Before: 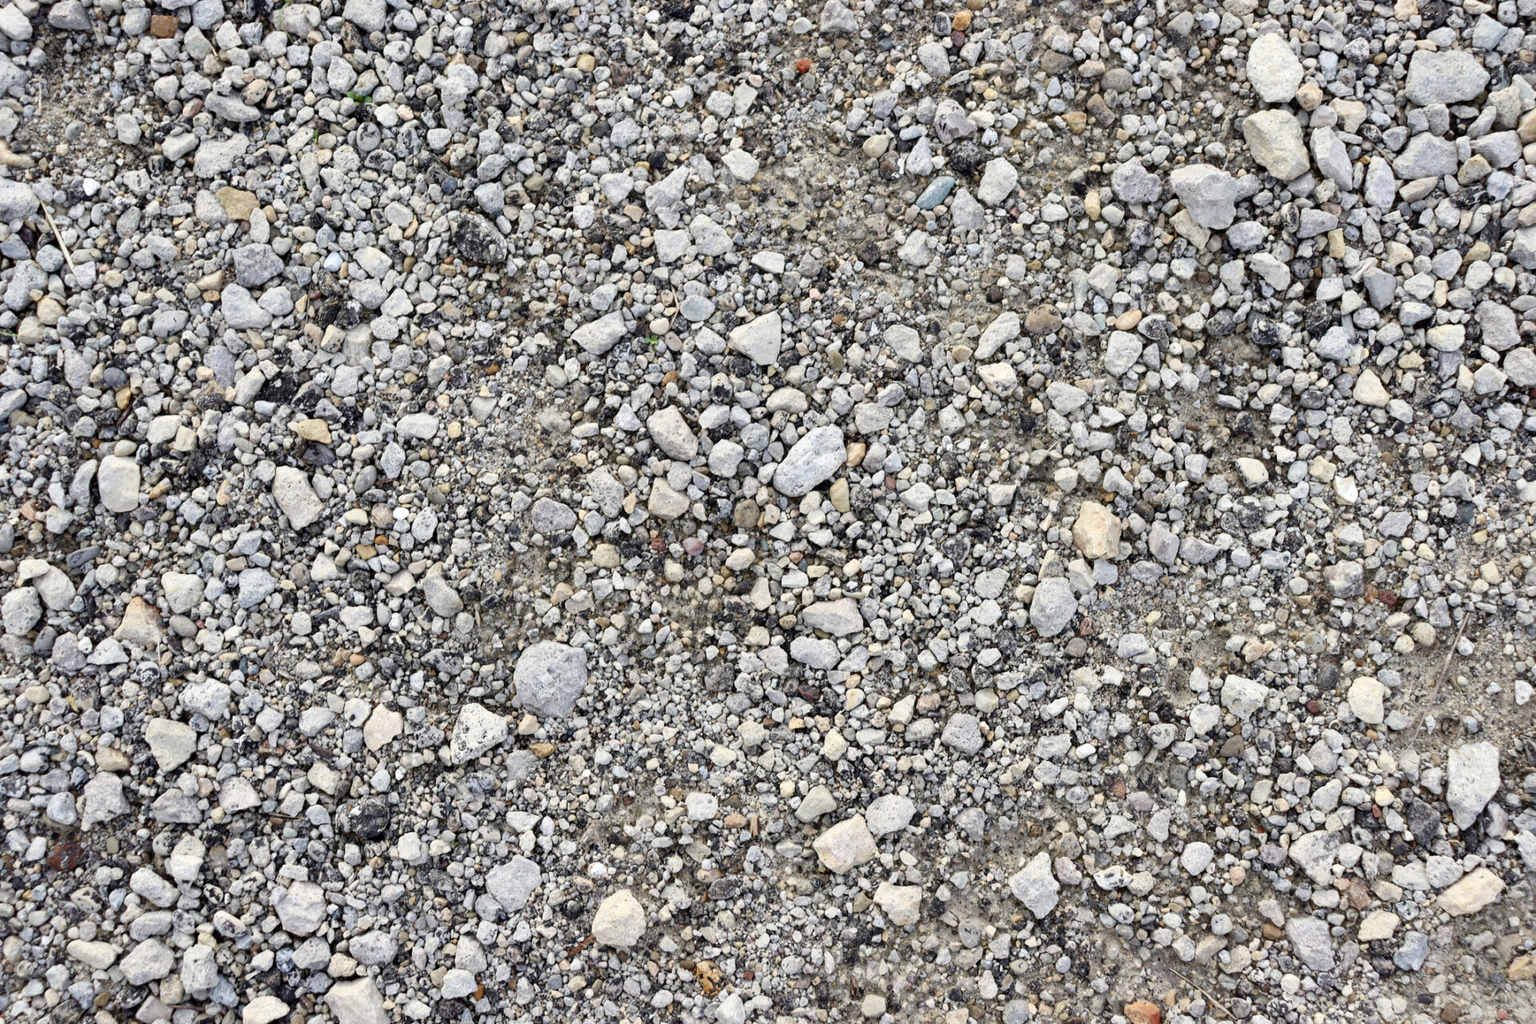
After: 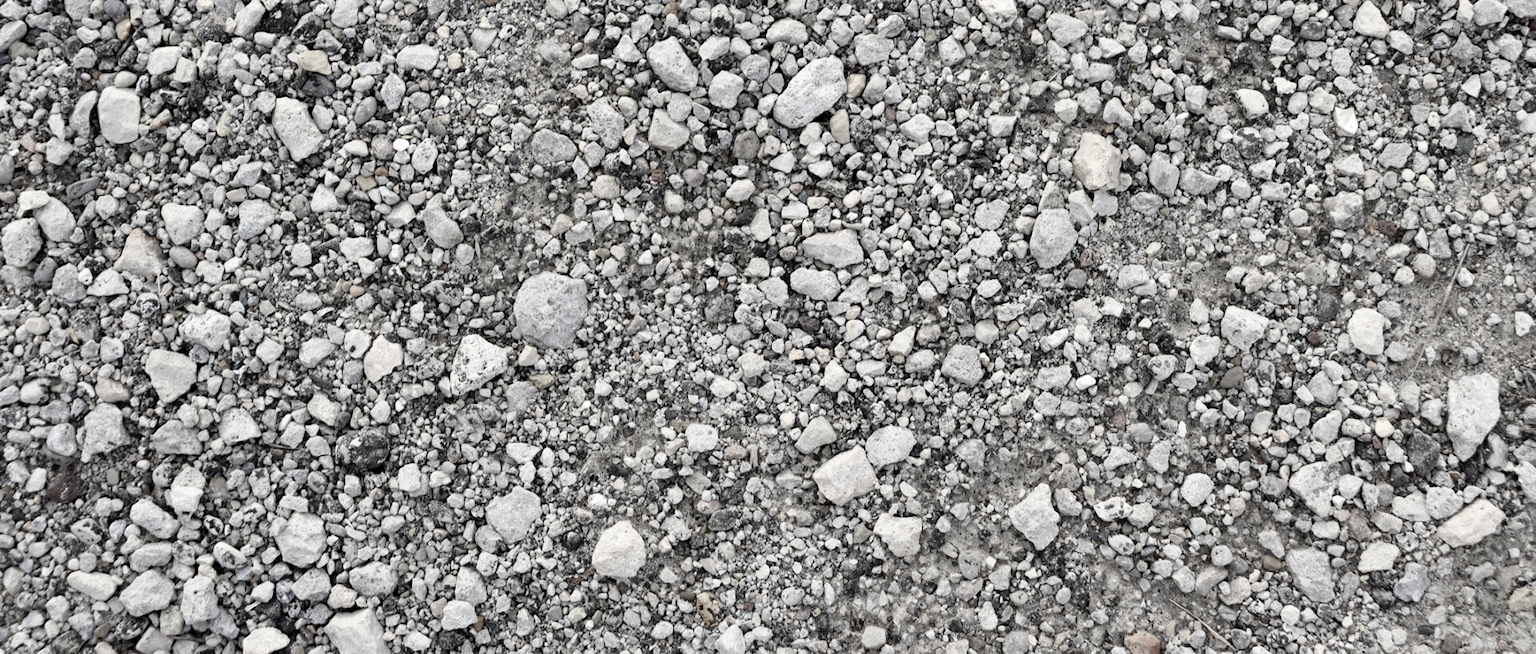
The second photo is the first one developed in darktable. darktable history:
color zones: curves: ch1 [(0, 0.153) (0.143, 0.15) (0.286, 0.151) (0.429, 0.152) (0.571, 0.152) (0.714, 0.151) (0.857, 0.151) (1, 0.153)]
crop and rotate: top 36.085%
